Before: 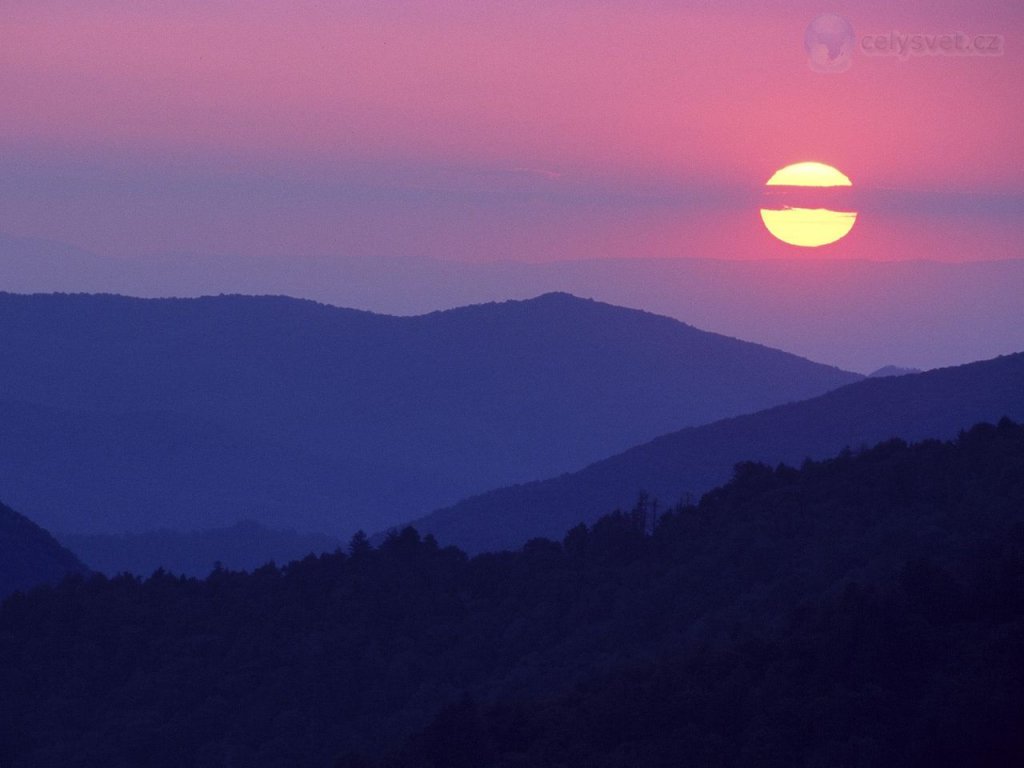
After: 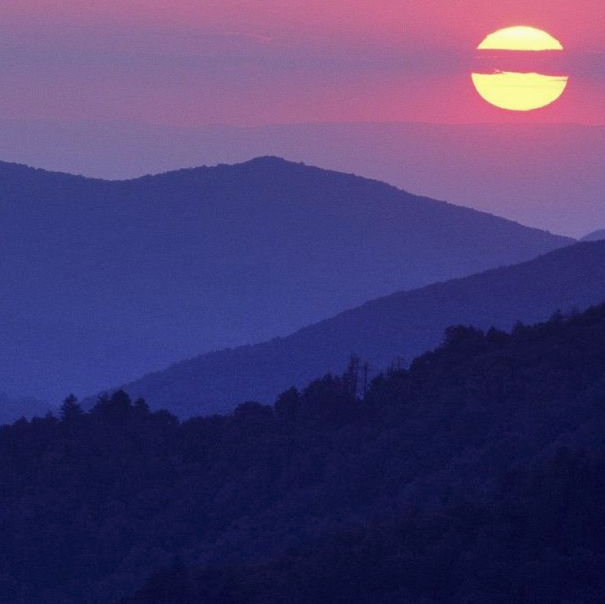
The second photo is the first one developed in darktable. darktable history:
shadows and highlights: shadows 43.71, white point adjustment -1.46, soften with gaussian
crop and rotate: left 28.256%, top 17.734%, right 12.656%, bottom 3.573%
